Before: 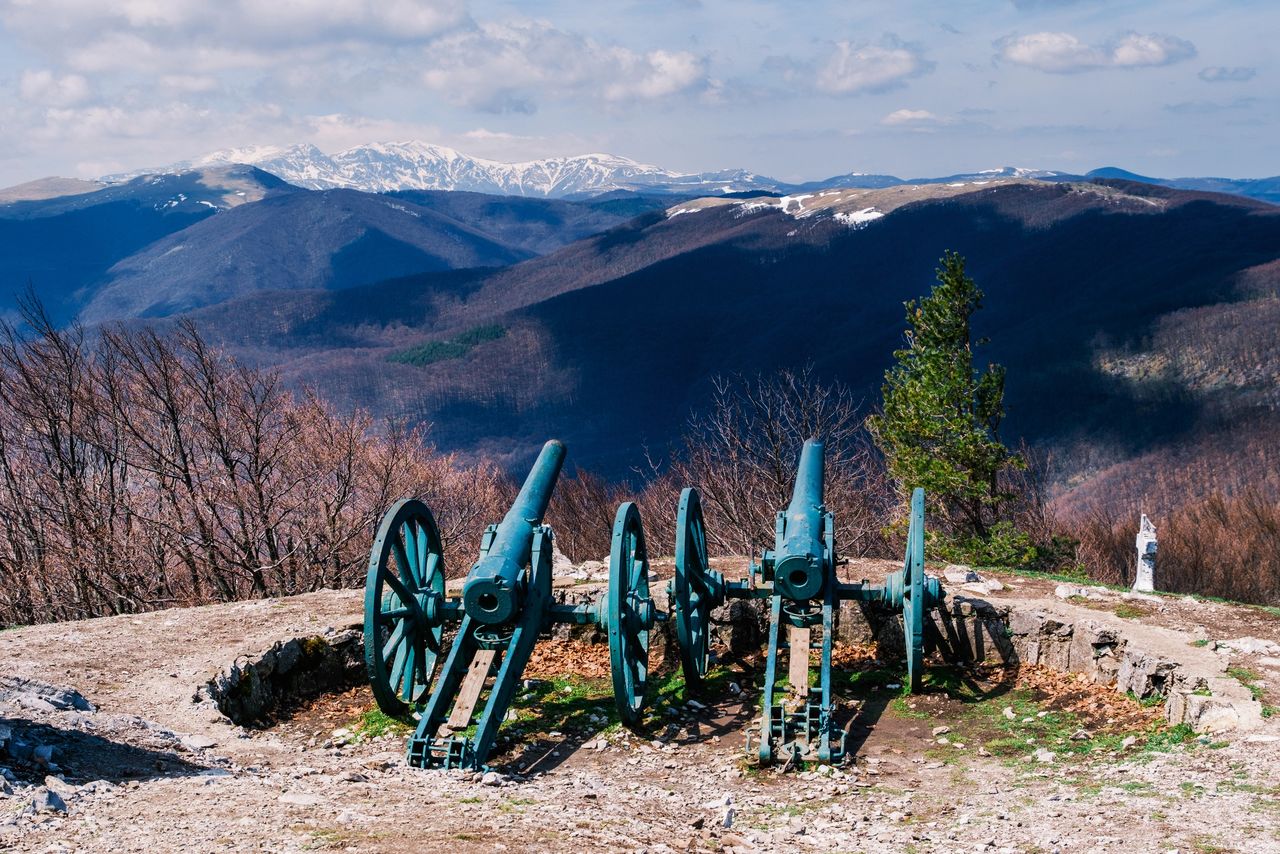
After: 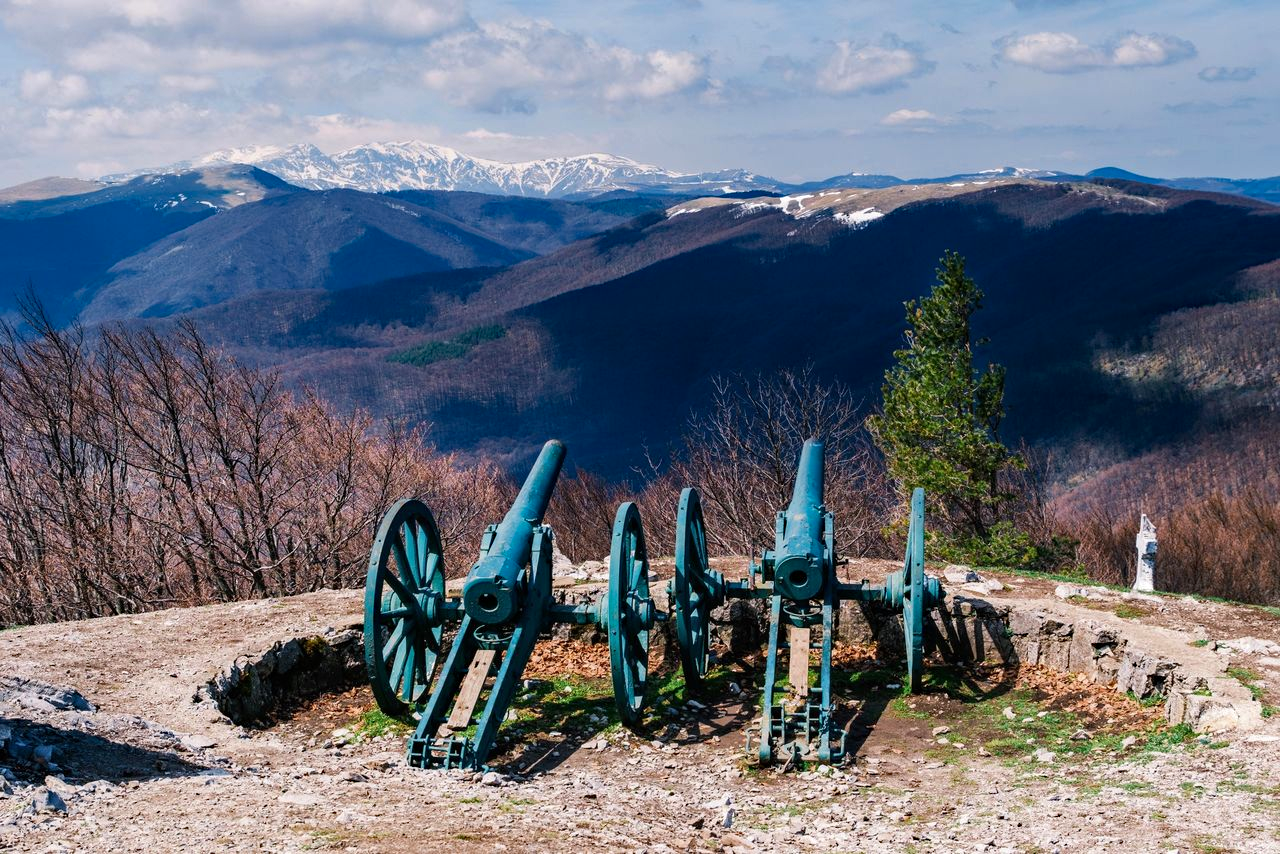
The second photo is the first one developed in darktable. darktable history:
haze removal: strength 0.246, distance 0.256, compatibility mode true, adaptive false
